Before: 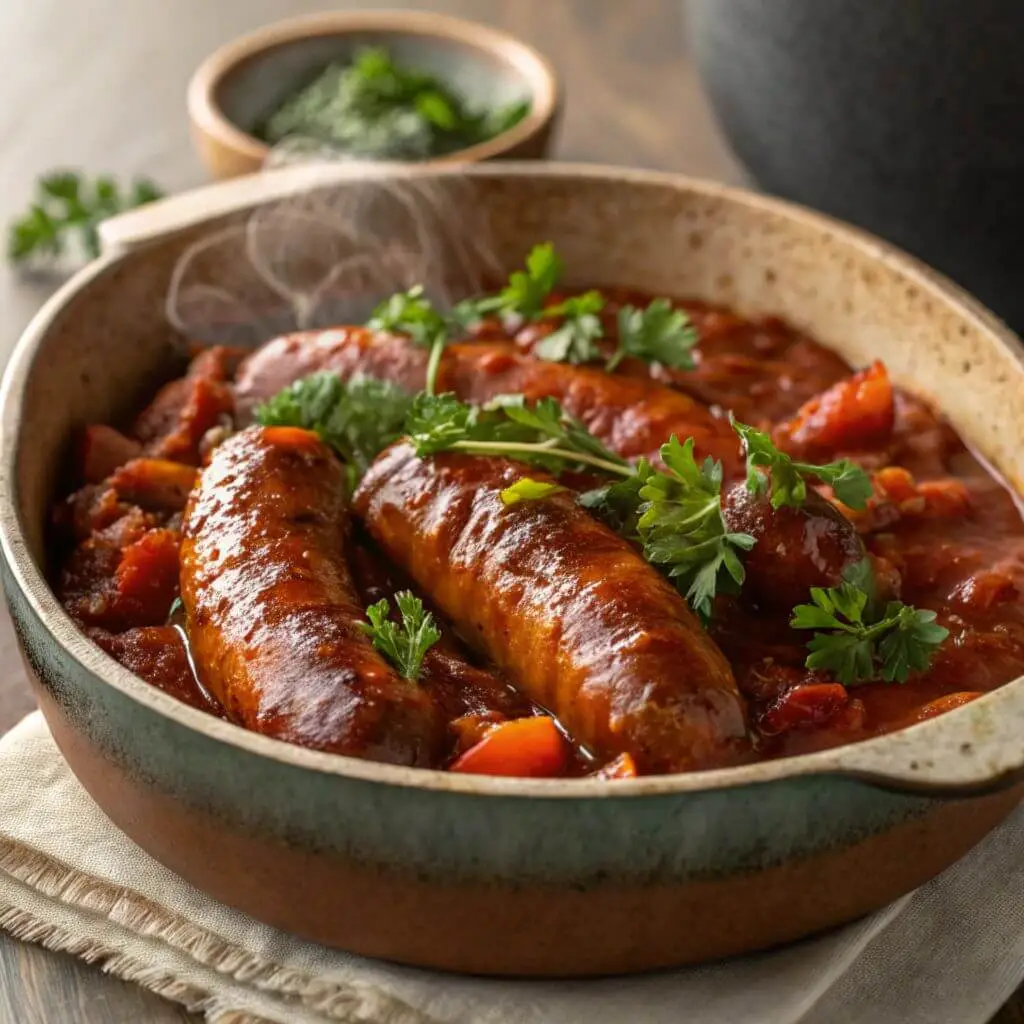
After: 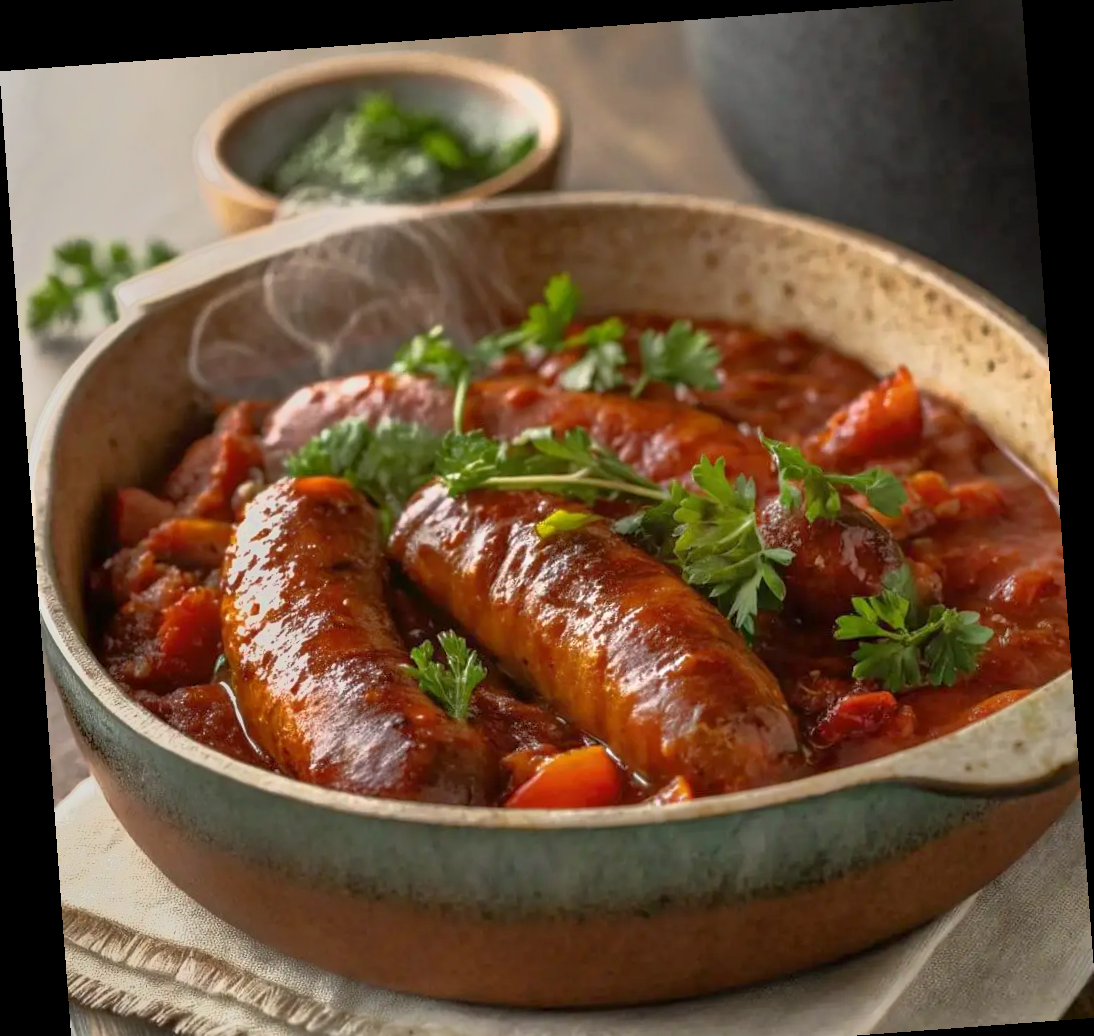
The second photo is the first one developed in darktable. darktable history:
tone equalizer: -7 EV -0.63 EV, -6 EV 1 EV, -5 EV -0.45 EV, -4 EV 0.43 EV, -3 EV 0.41 EV, -2 EV 0.15 EV, -1 EV -0.15 EV, +0 EV -0.39 EV, smoothing diameter 25%, edges refinement/feathering 10, preserve details guided filter
rotate and perspective: rotation -4.25°, automatic cropping off
crop: top 0.448%, right 0.264%, bottom 5.045%
